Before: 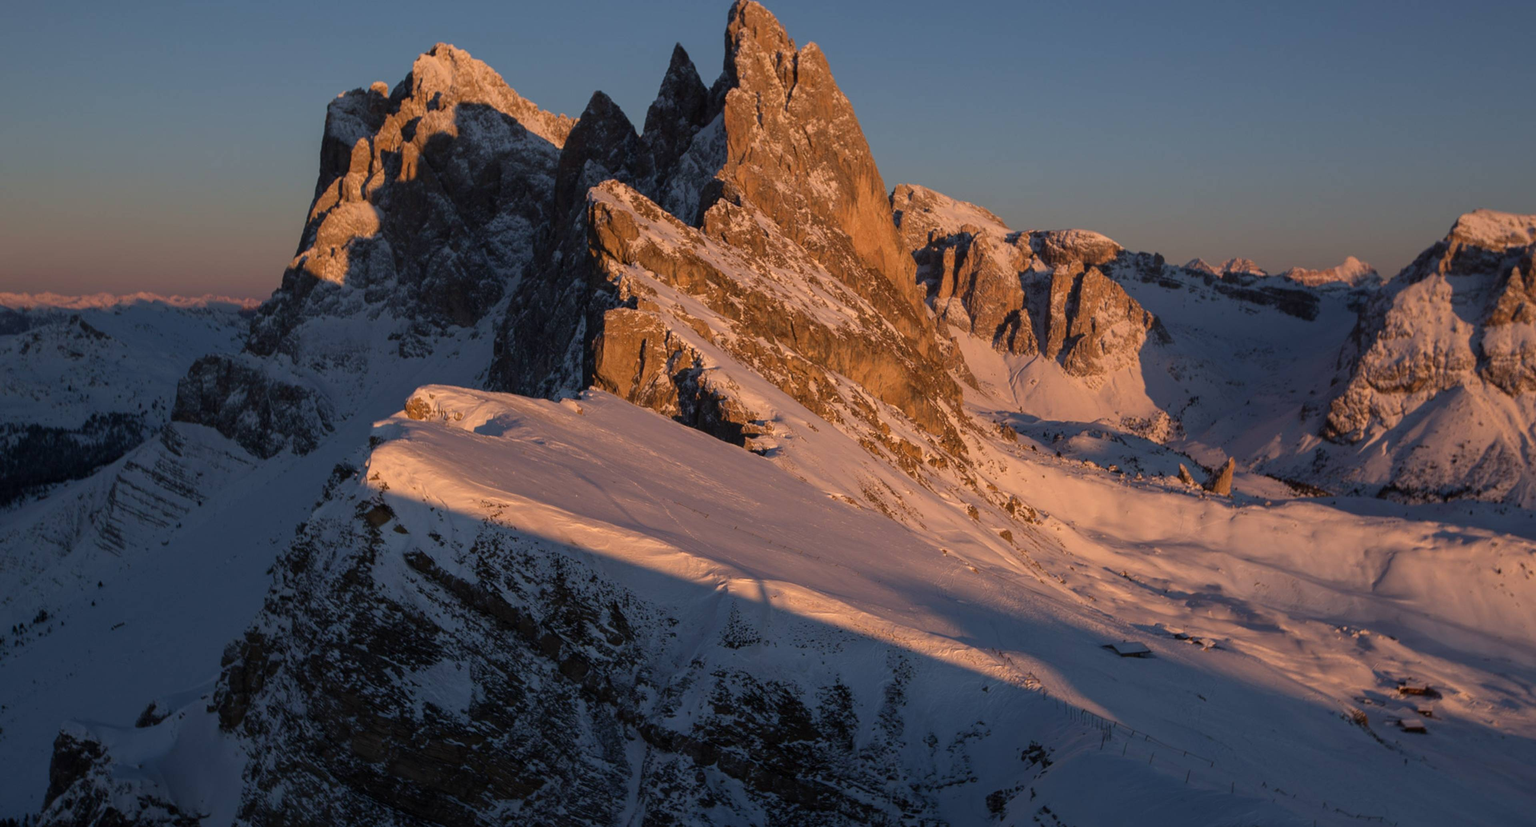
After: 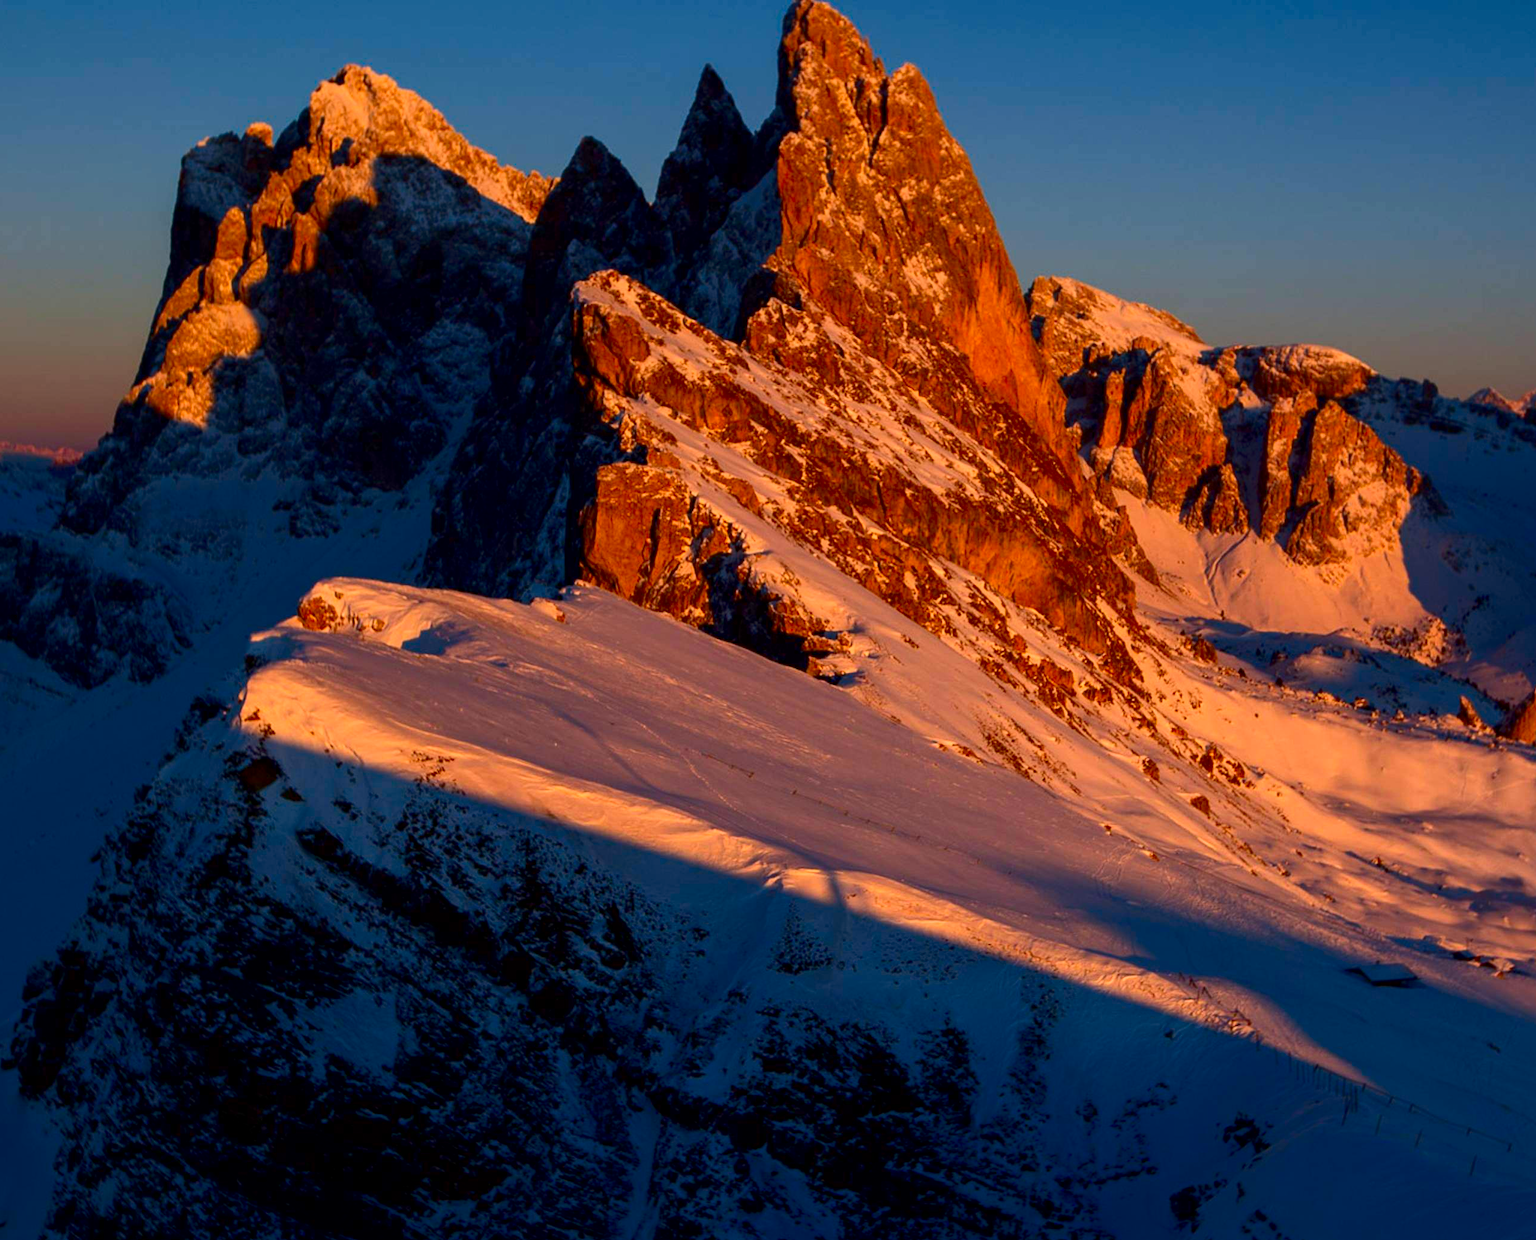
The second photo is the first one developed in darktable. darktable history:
exposure: black level correction 0.009, exposure -0.161 EV, compensate exposure bias true, compensate highlight preservation false
crop and rotate: left 13.44%, right 19.912%
contrast brightness saturation: contrast 0.264, brightness 0.022, saturation 0.864
